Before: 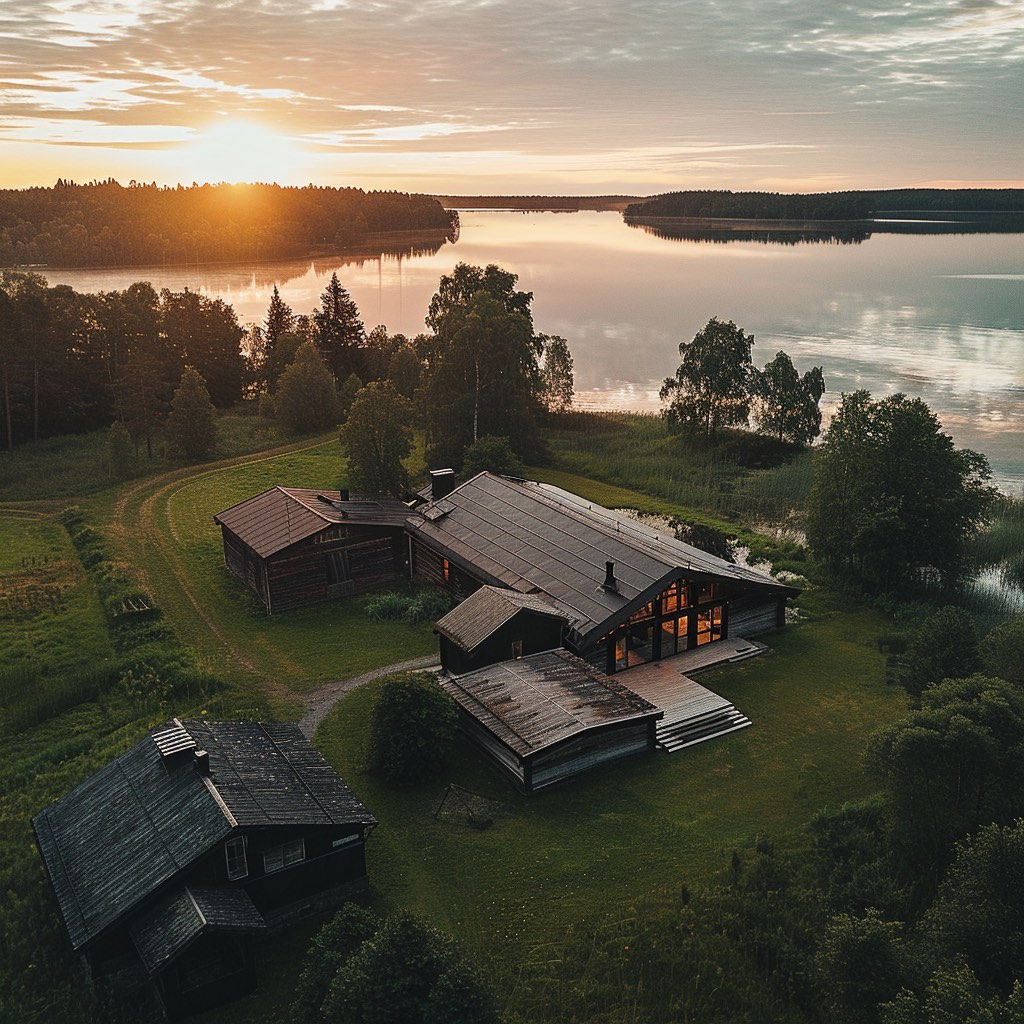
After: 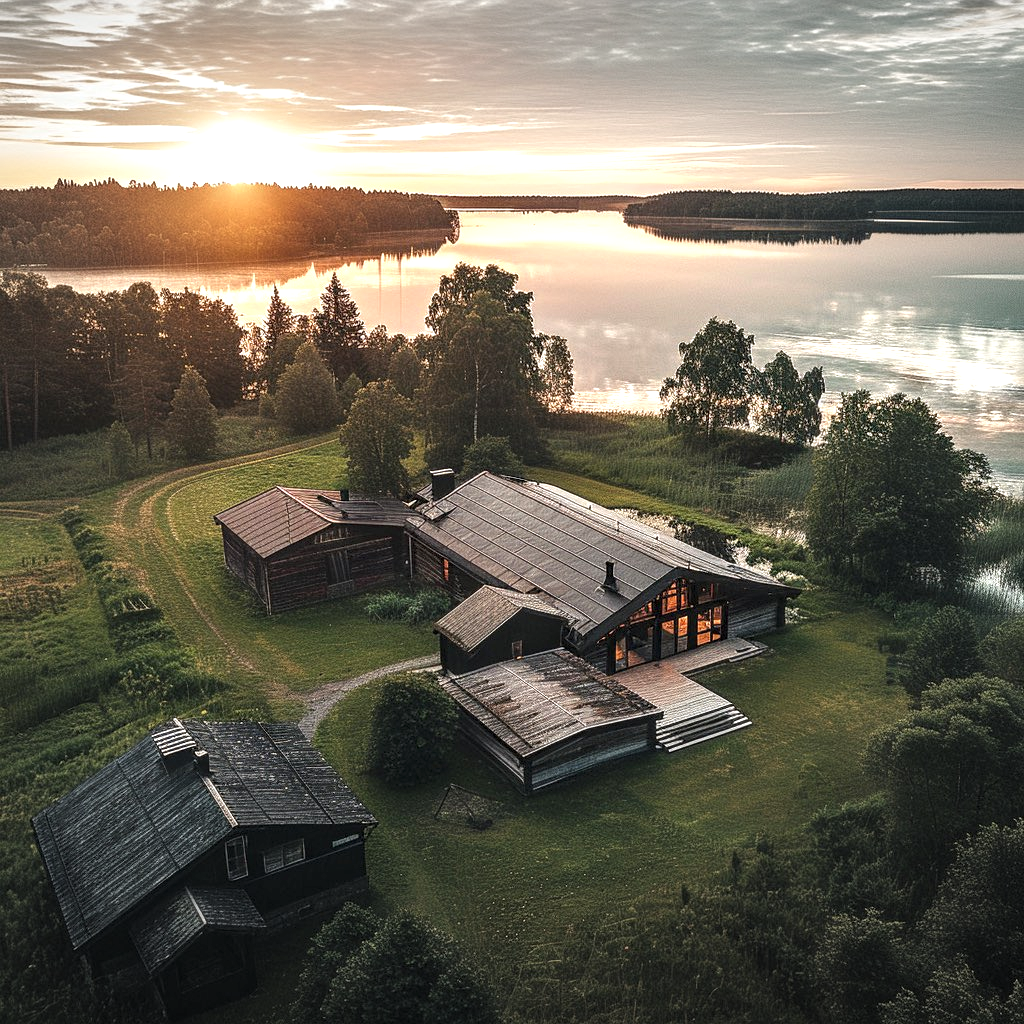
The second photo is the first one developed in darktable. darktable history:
vignetting: fall-off radius 100%, width/height ratio 1.337
exposure: black level correction 0, exposure 0.7 EV, compensate exposure bias true, compensate highlight preservation false
local contrast: detail 150%
